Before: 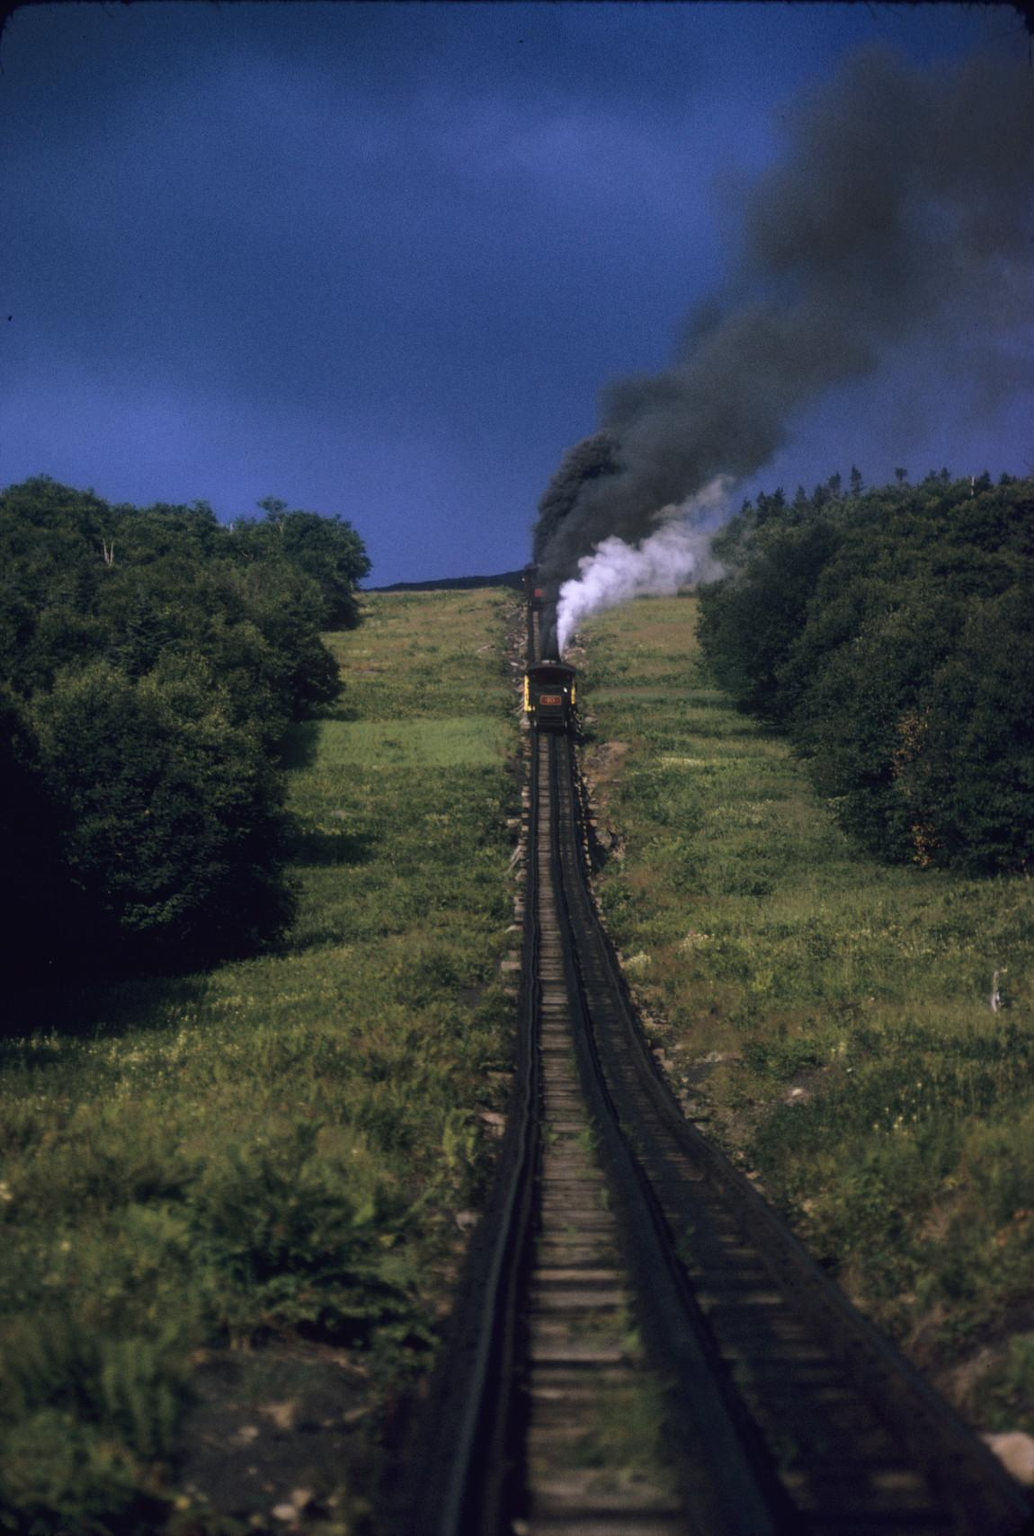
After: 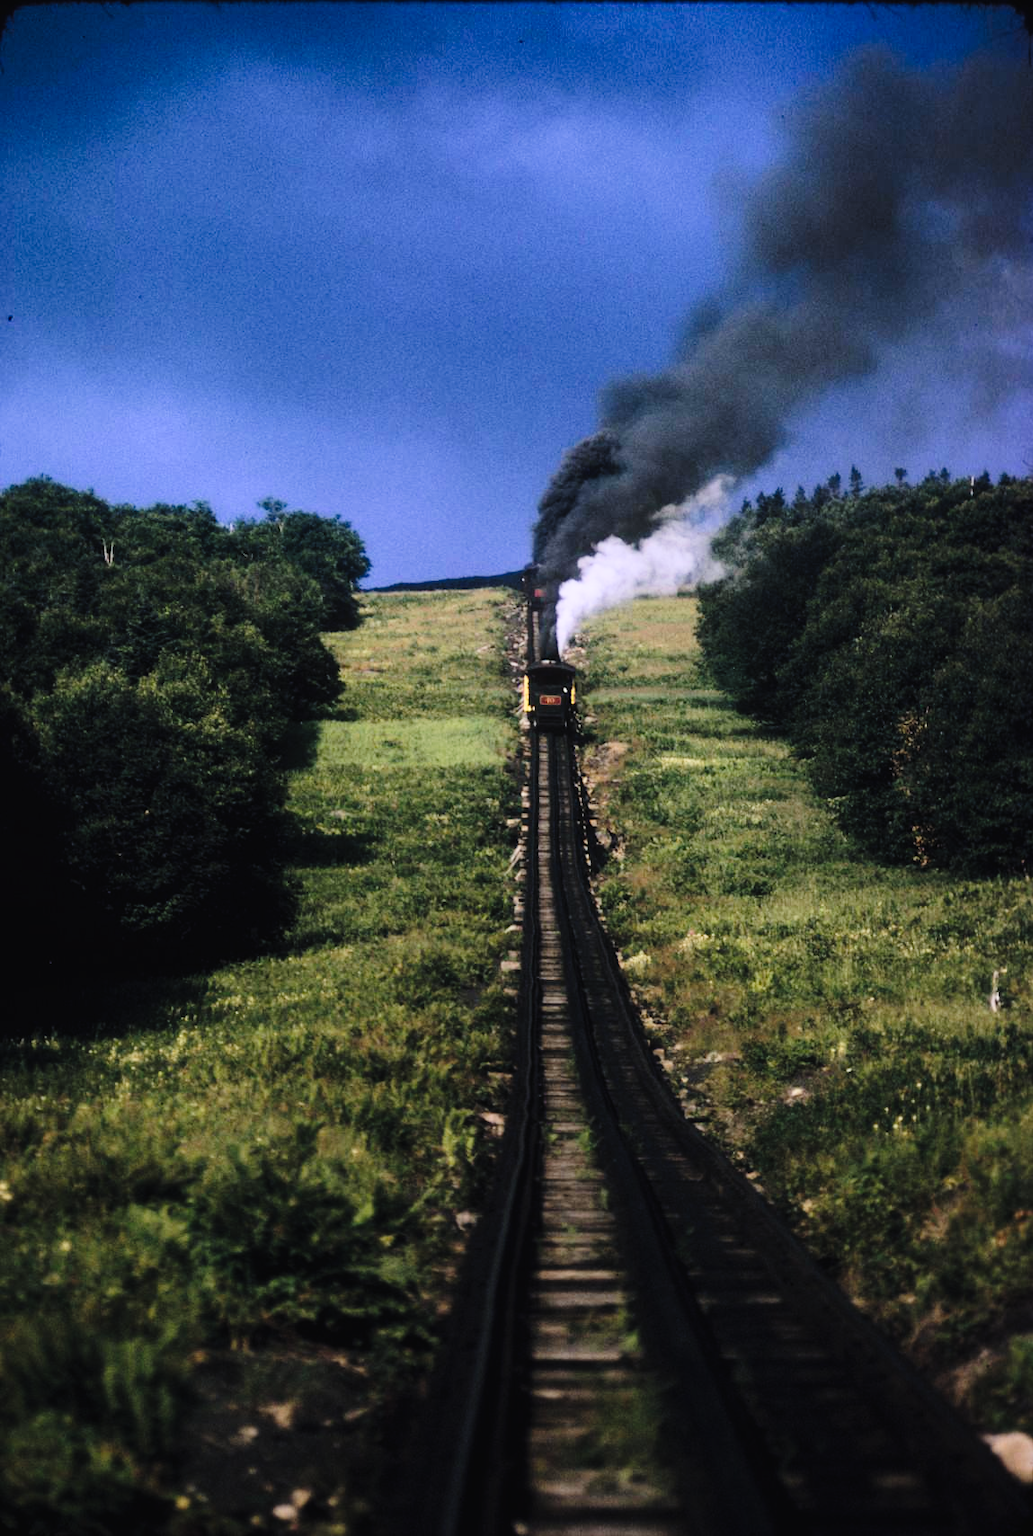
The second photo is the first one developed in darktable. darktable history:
tone curve: curves: ch0 [(0, 0) (0.003, 0.015) (0.011, 0.019) (0.025, 0.026) (0.044, 0.041) (0.069, 0.057) (0.1, 0.085) (0.136, 0.116) (0.177, 0.158) (0.224, 0.215) (0.277, 0.286) (0.335, 0.367) (0.399, 0.452) (0.468, 0.534) (0.543, 0.612) (0.623, 0.698) (0.709, 0.775) (0.801, 0.858) (0.898, 0.928) (1, 1)], preserve colors none
graduated density: rotation -180°, offset 24.95
filmic rgb: white relative exposure 3.9 EV, hardness 4.26
contrast brightness saturation: contrast 0.24, brightness 0.26, saturation 0.39
tone equalizer: -8 EV -0.417 EV, -7 EV -0.389 EV, -6 EV -0.333 EV, -5 EV -0.222 EV, -3 EV 0.222 EV, -2 EV 0.333 EV, -1 EV 0.389 EV, +0 EV 0.417 EV, edges refinement/feathering 500, mask exposure compensation -1.57 EV, preserve details no
